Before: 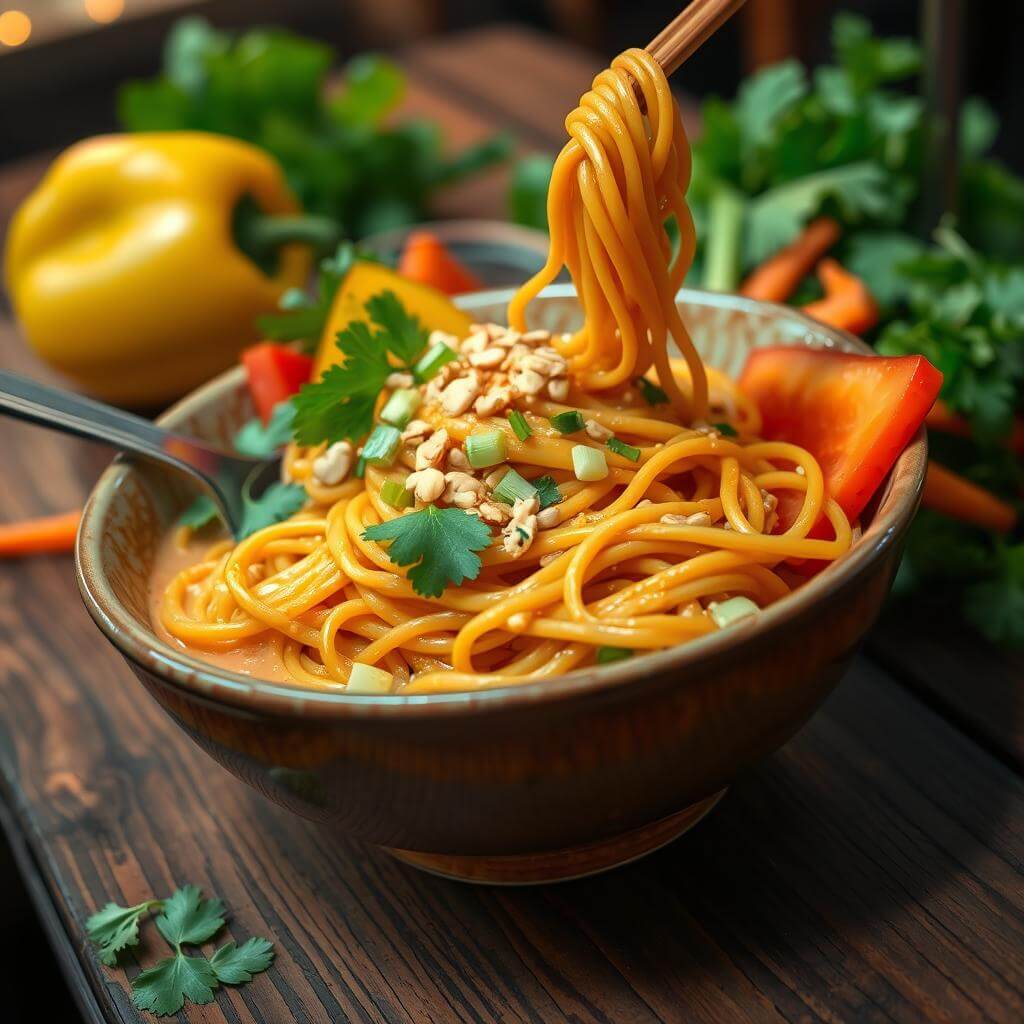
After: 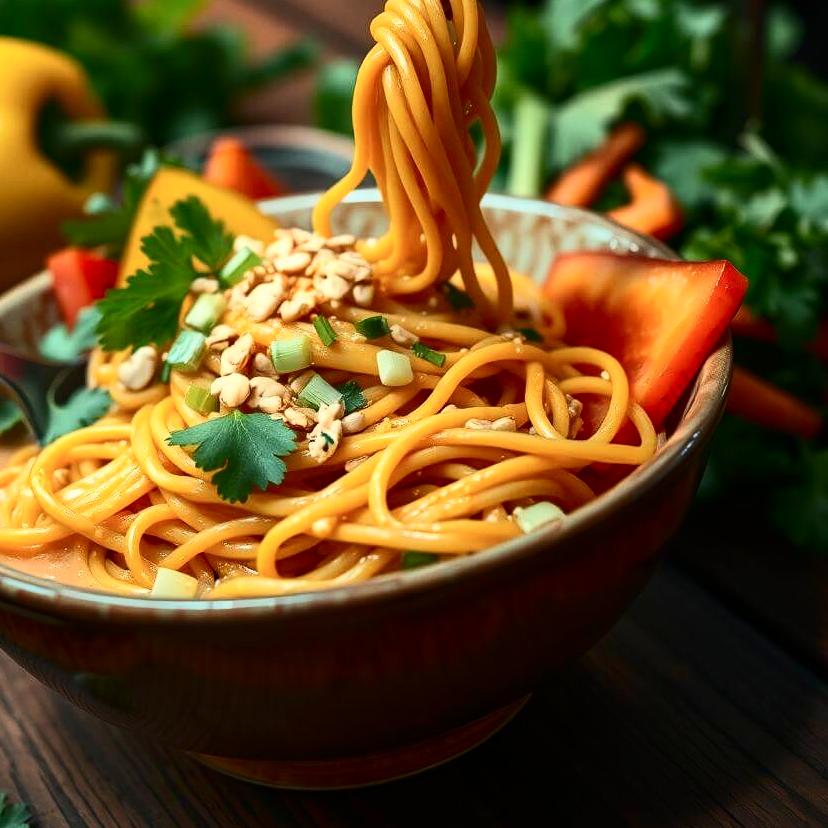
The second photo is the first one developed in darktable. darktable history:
crop: left 19.134%, top 9.346%, right 0%, bottom 9.724%
contrast brightness saturation: contrast 0.28
